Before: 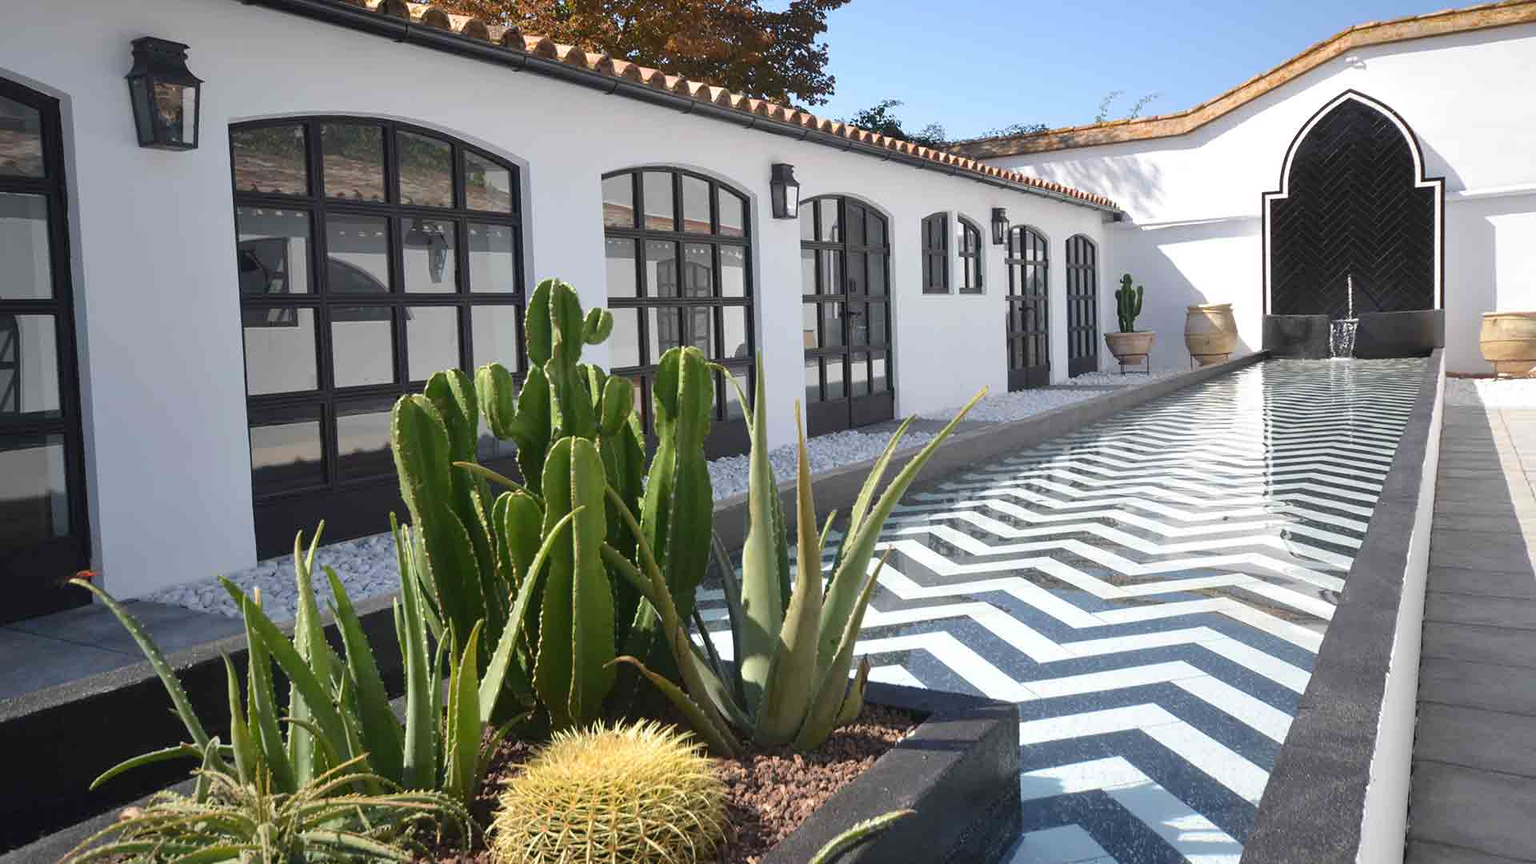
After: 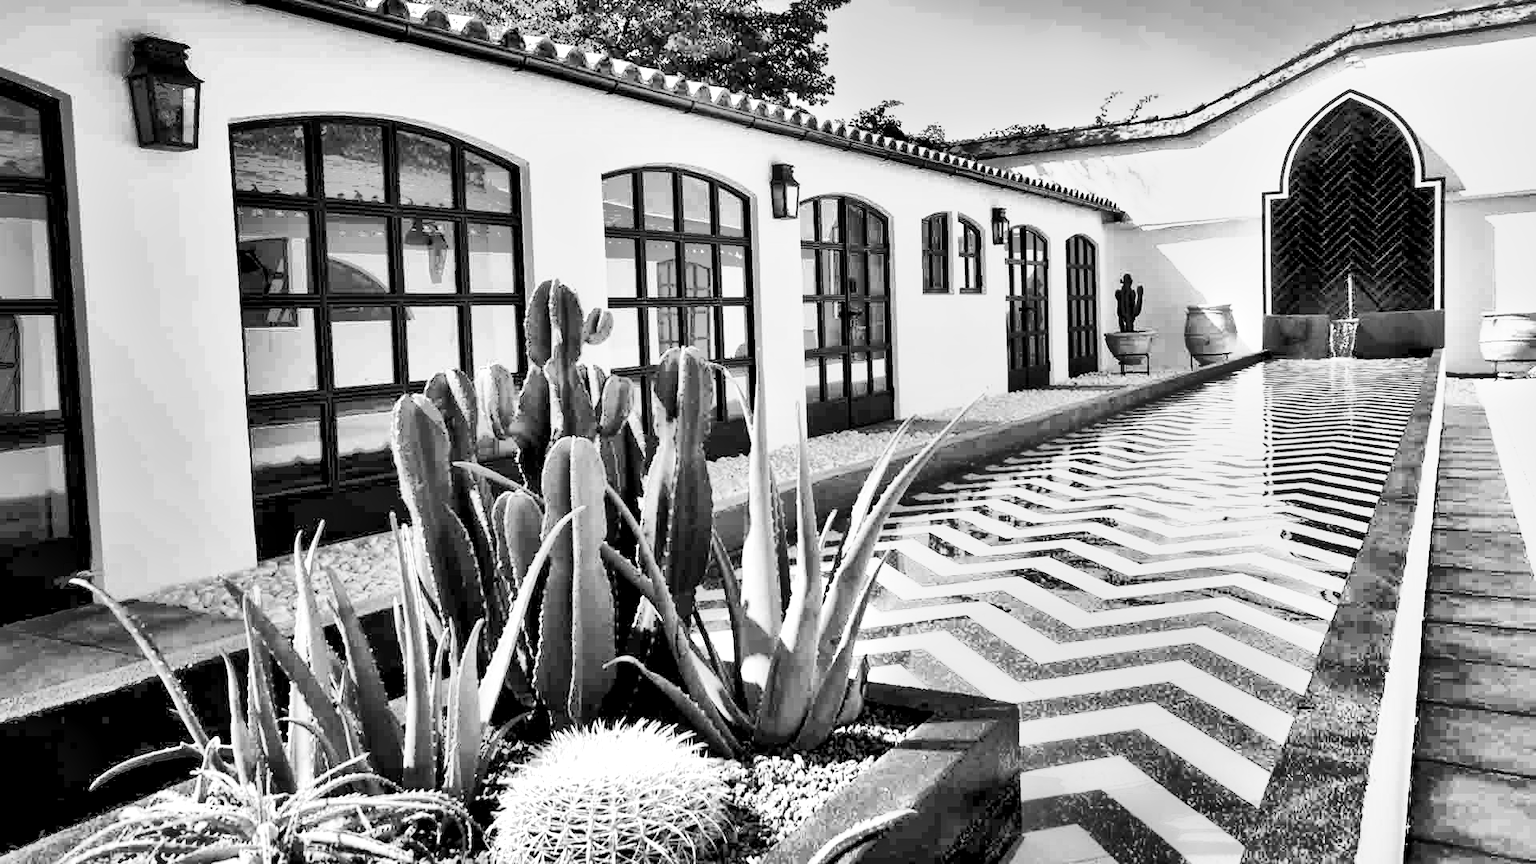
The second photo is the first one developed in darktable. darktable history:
contrast brightness saturation: contrast 0.28
exposure: exposure 0.2 EV, compensate highlight preservation false
base curve: curves: ch0 [(0, 0) (0.028, 0.03) (0.121, 0.232) (0.46, 0.748) (0.859, 0.968) (1, 1)], preserve colors none
monochrome: a 26.22, b 42.67, size 0.8
local contrast: mode bilateral grid, contrast 25, coarseness 60, detail 151%, midtone range 0.2
tone mapping: contrast compression 1.5, spatial extent 10 | blend: blend mode average, opacity 100%; mask: uniform (no mask)
shadows and highlights: shadows 75, highlights -60.85, soften with gaussian
contrast equalizer: y [[0.535, 0.543, 0.548, 0.548, 0.542, 0.532], [0.5 ×6], [0.5 ×6], [0 ×6], [0 ×6]]
tone curve: curves: ch0 [(0, 0) (0.004, 0.001) (0.133, 0.16) (0.325, 0.399) (0.475, 0.588) (0.832, 0.903) (1, 1)], color space Lab, linked channels, preserve colors none
levels: black 3.83%, white 90.64%, levels [0.044, 0.416, 0.908]
